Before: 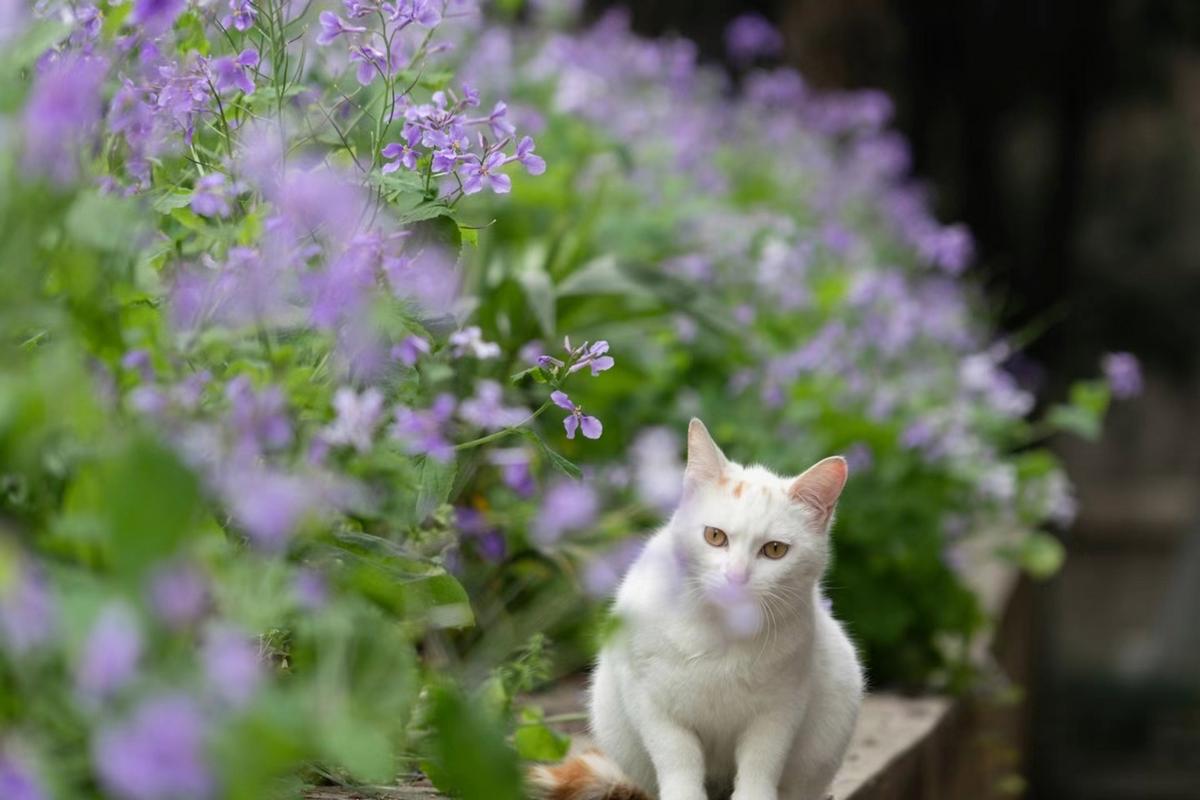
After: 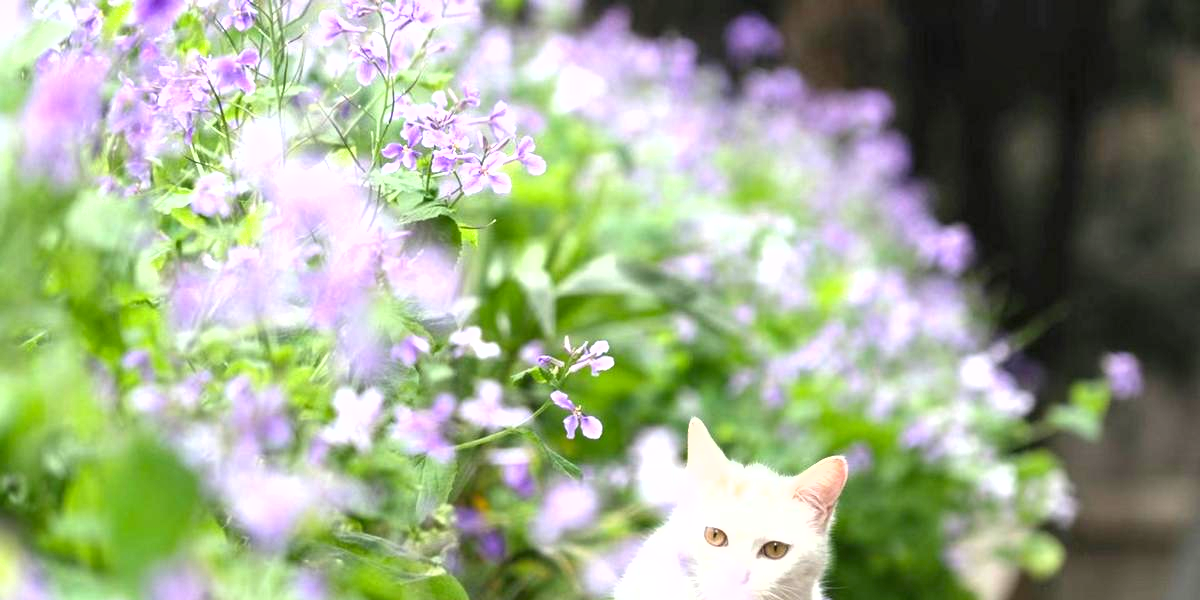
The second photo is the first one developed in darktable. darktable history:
exposure: black level correction 0, exposure 1.443 EV, compensate highlight preservation false
crop: bottom 24.985%
shadows and highlights: shadows 37.8, highlights -27.83, soften with gaussian
